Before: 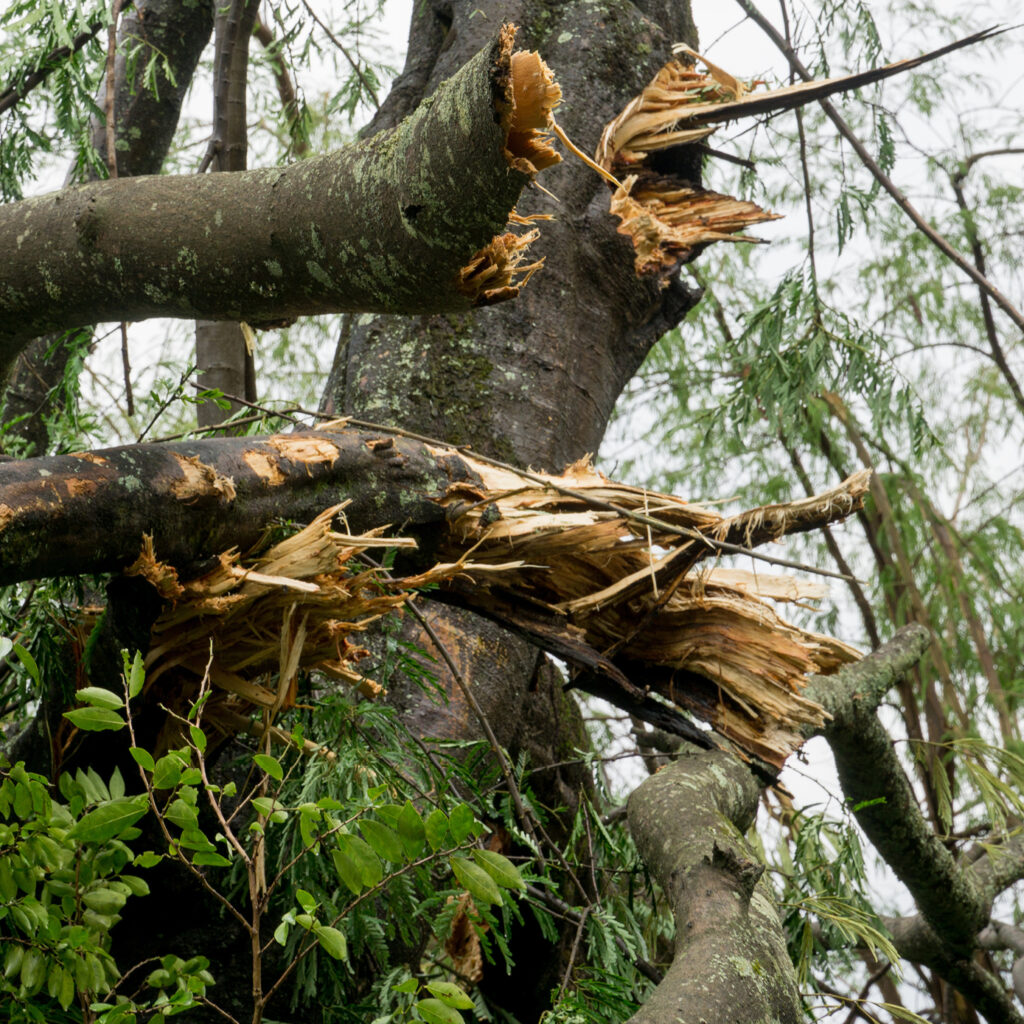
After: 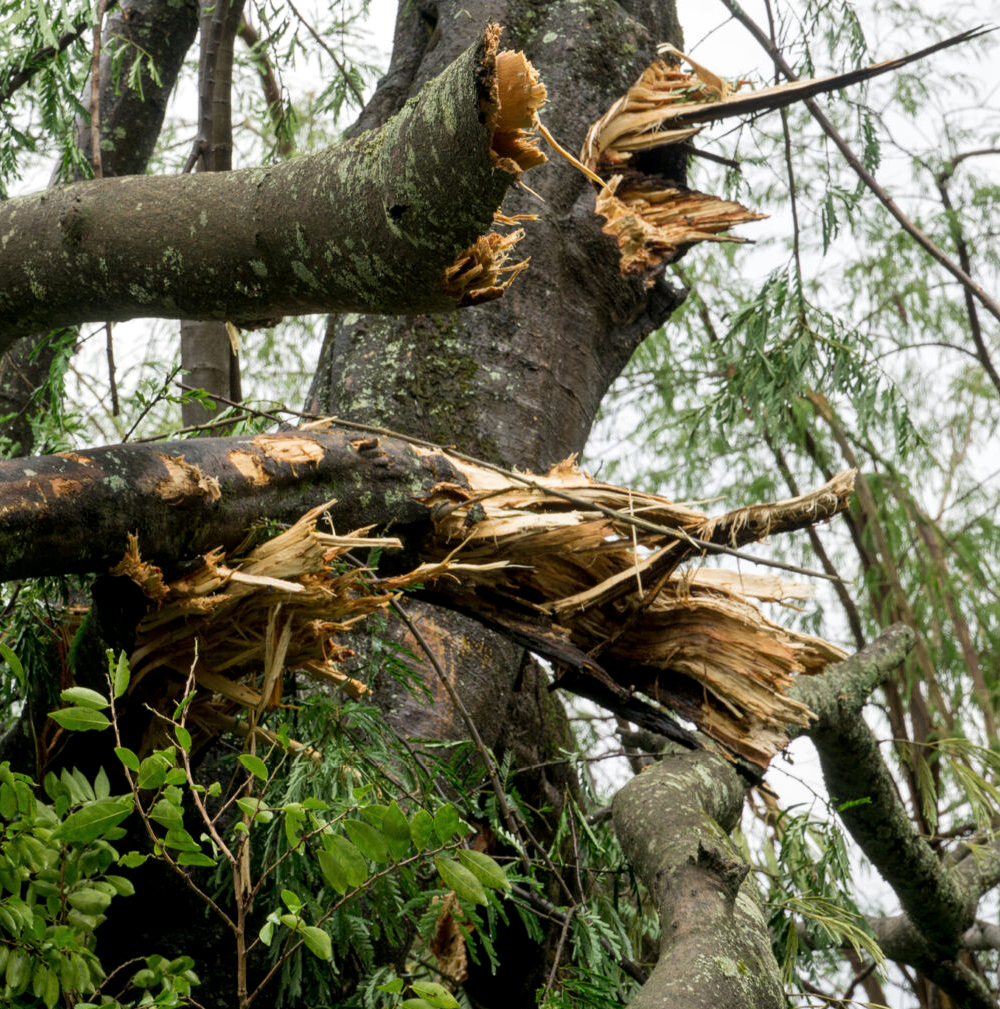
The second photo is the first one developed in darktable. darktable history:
local contrast: highlights 106%, shadows 99%, detail 119%, midtone range 0.2
crop and rotate: left 1.515%, right 0.737%, bottom 1.429%
